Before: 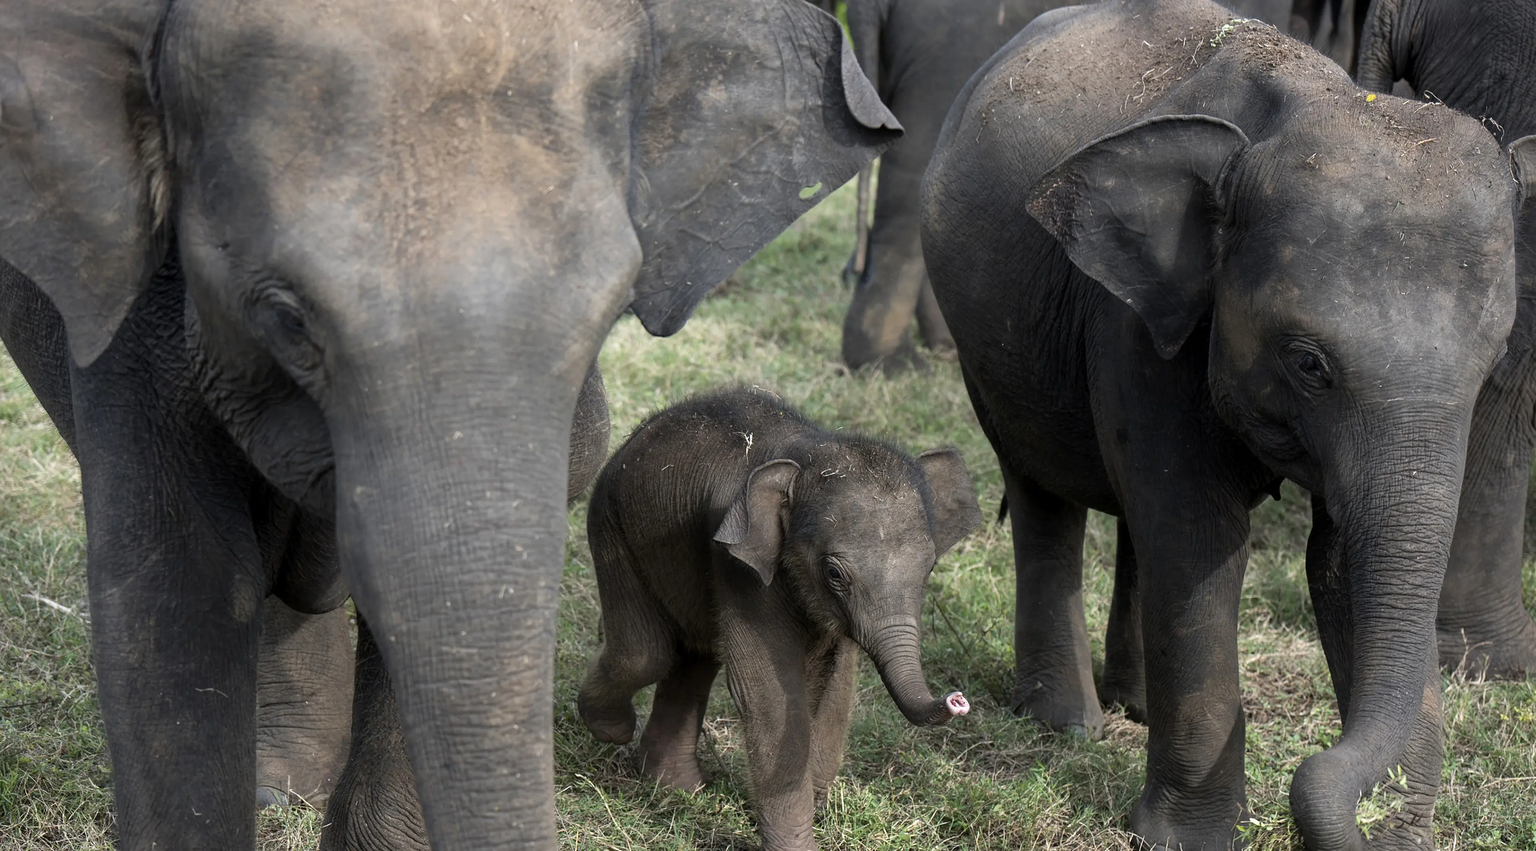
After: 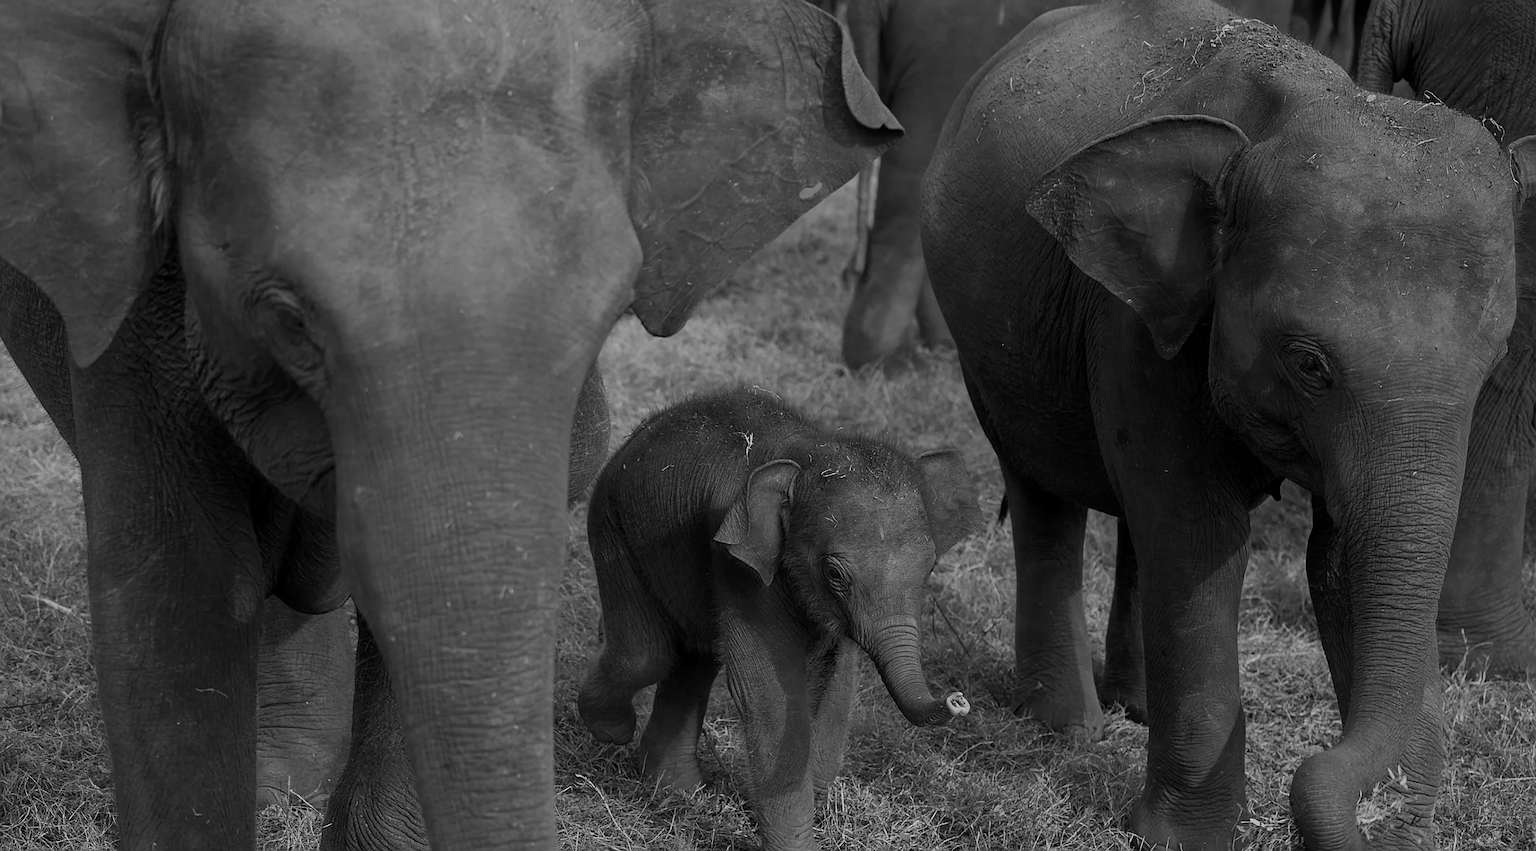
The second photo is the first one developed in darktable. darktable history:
monochrome: a 79.32, b 81.83, size 1.1
white balance: red 0.871, blue 1.249
sharpen: on, module defaults
color zones: curves: ch1 [(0, 0.455) (0.063, 0.455) (0.286, 0.495) (0.429, 0.5) (0.571, 0.5) (0.714, 0.5) (0.857, 0.5) (1, 0.455)]; ch2 [(0, 0.532) (0.063, 0.521) (0.233, 0.447) (0.429, 0.489) (0.571, 0.5) (0.714, 0.5) (0.857, 0.5) (1, 0.532)]
